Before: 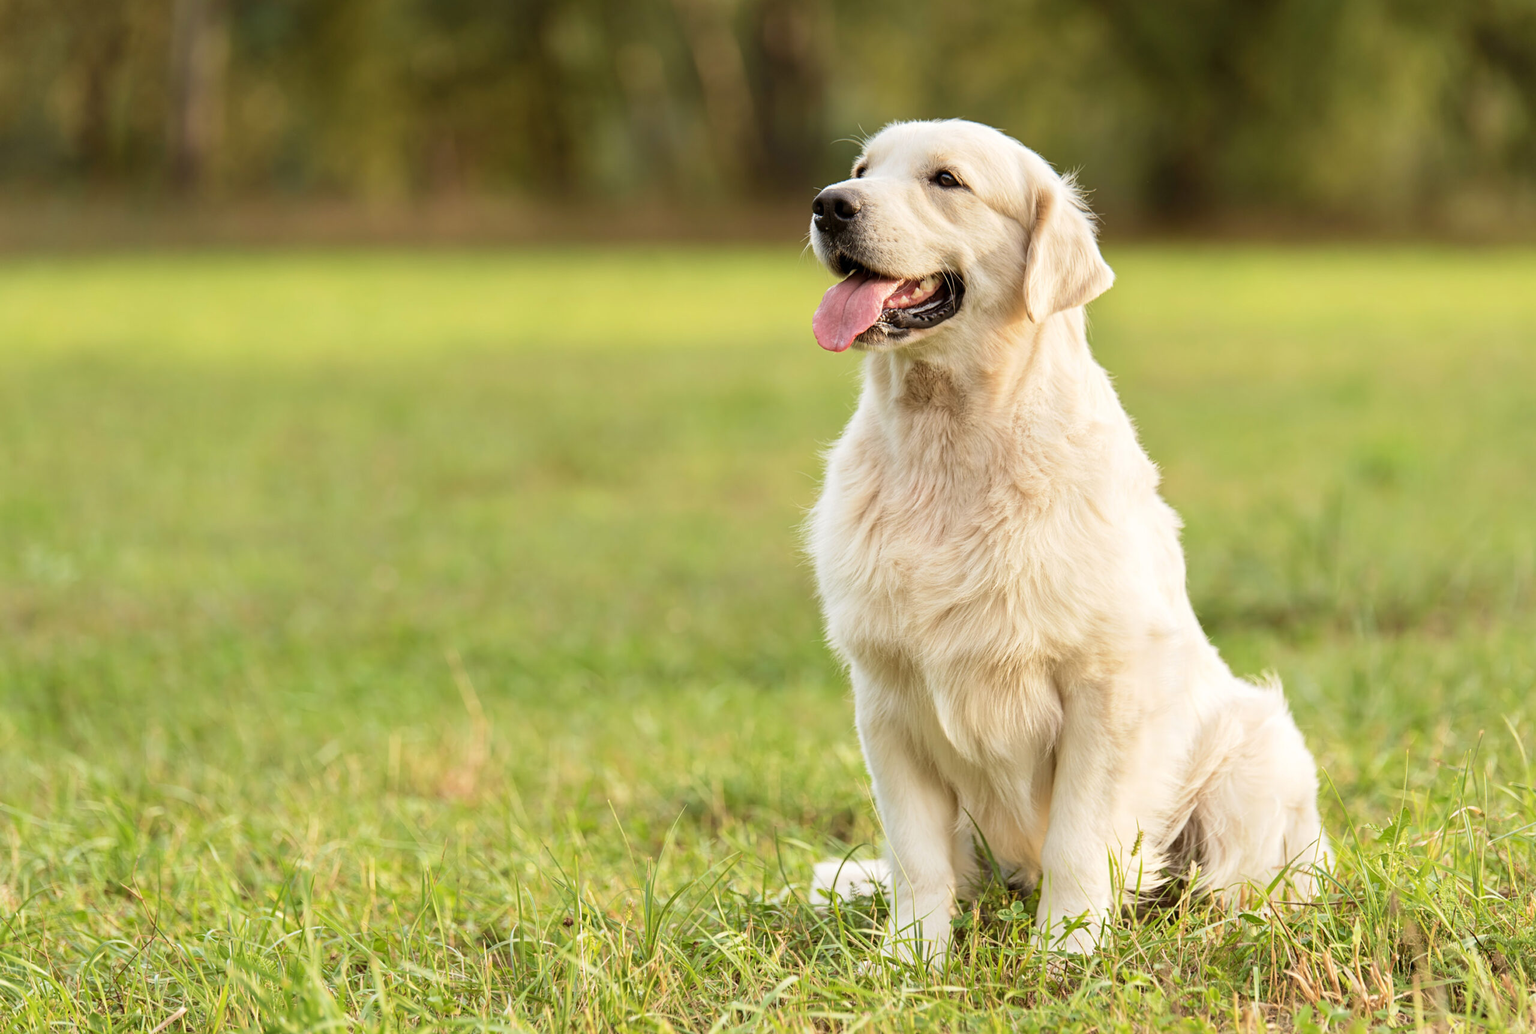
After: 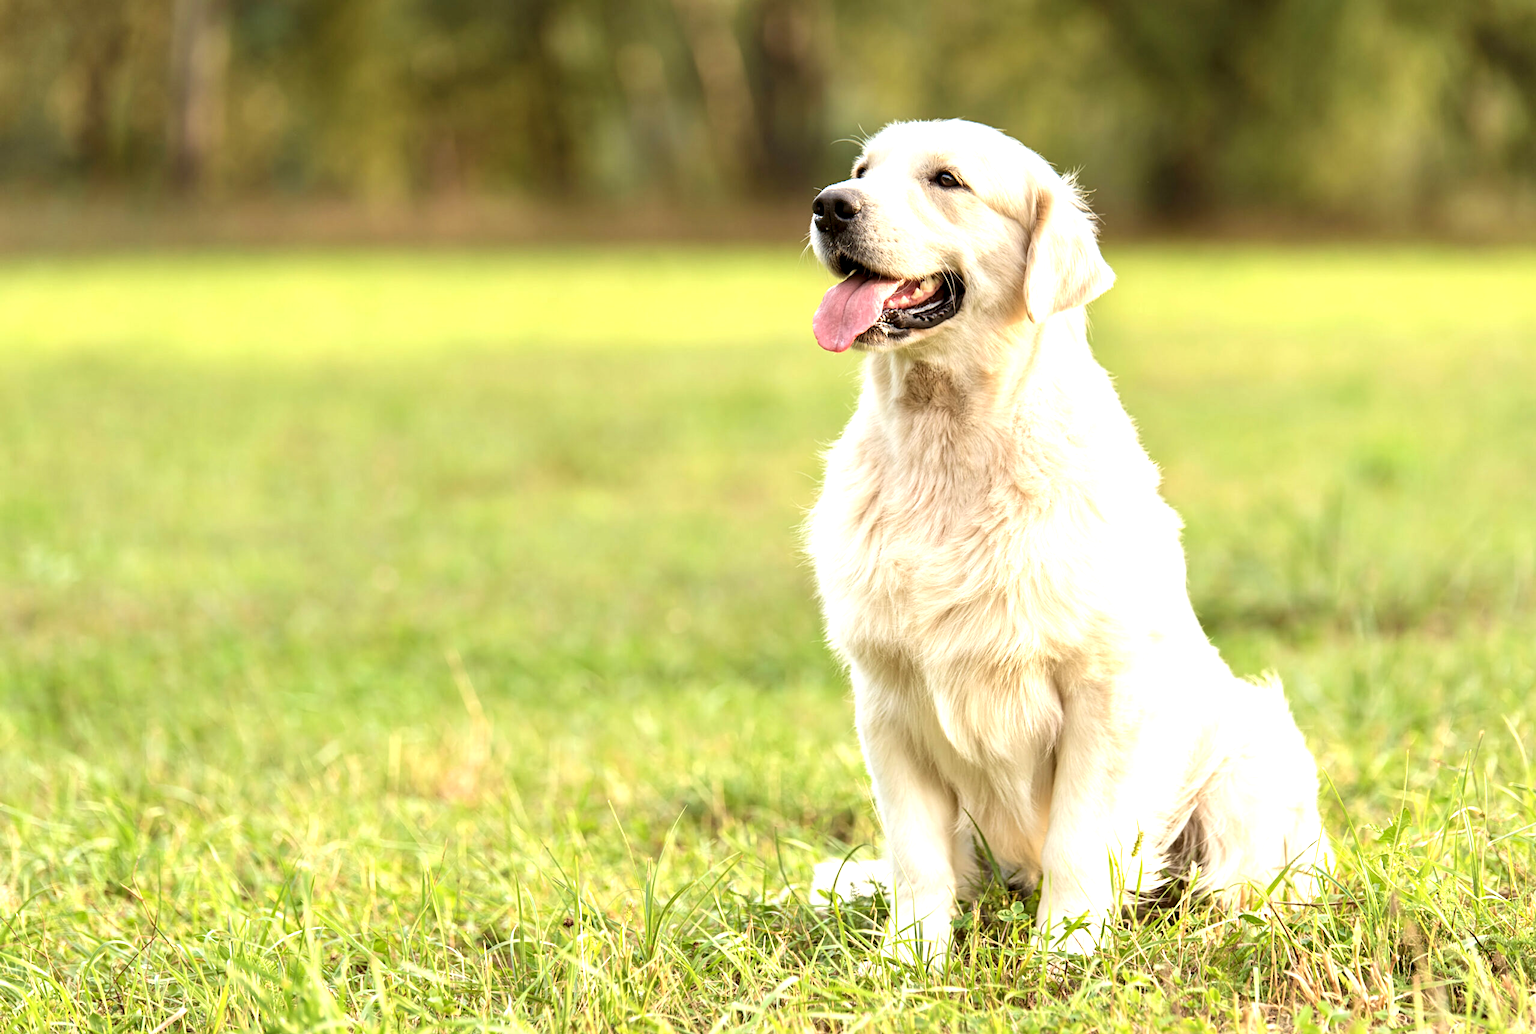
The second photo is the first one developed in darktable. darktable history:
exposure: black level correction 0, exposure 0.7 EV, compensate exposure bias true, compensate highlight preservation false
contrast equalizer: y [[0.526, 0.53, 0.532, 0.532, 0.53, 0.525], [0.5 ×6], [0.5 ×6], [0 ×6], [0 ×6]]
